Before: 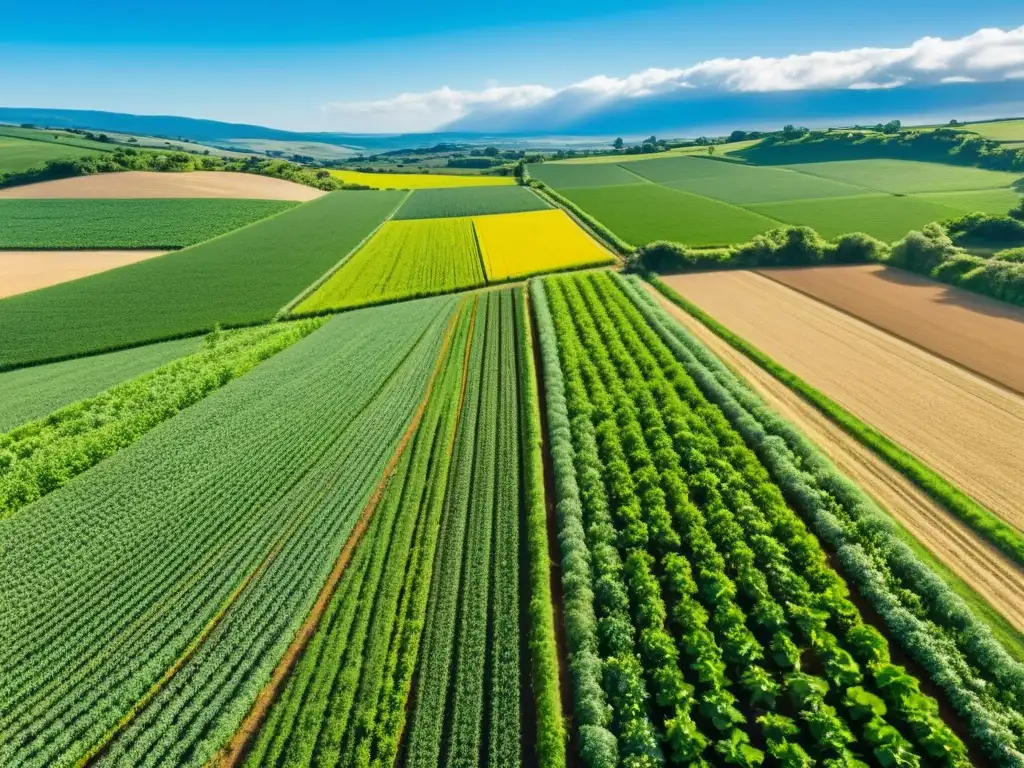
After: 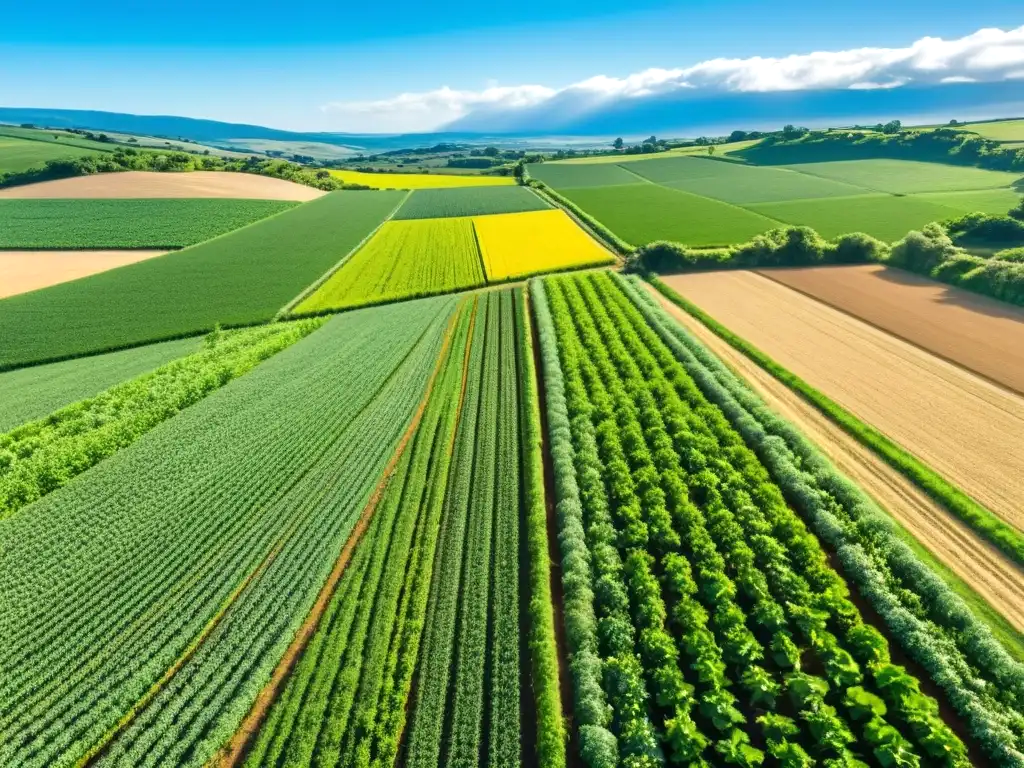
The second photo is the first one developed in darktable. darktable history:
exposure: exposure 0.223 EV, compensate exposure bias true, compensate highlight preservation false
